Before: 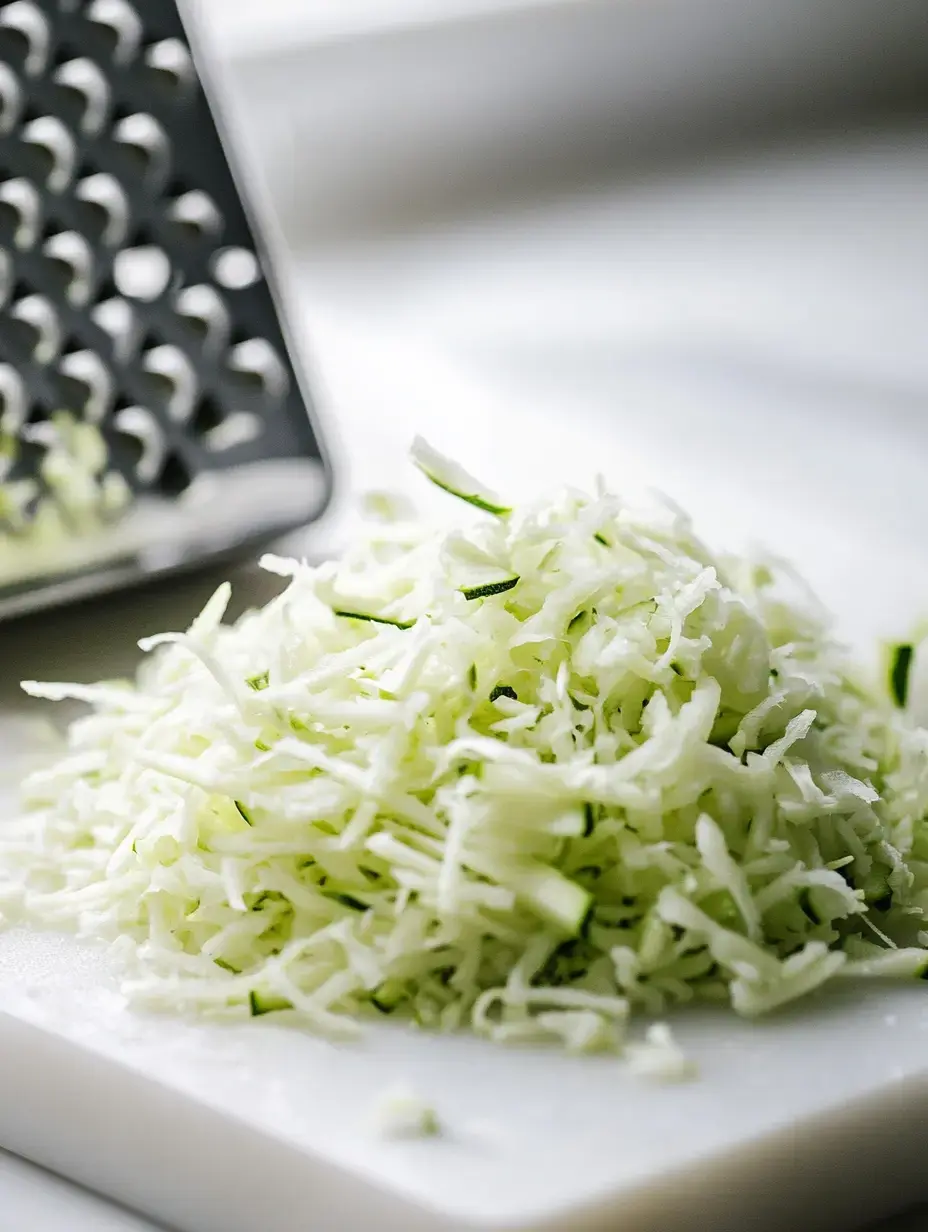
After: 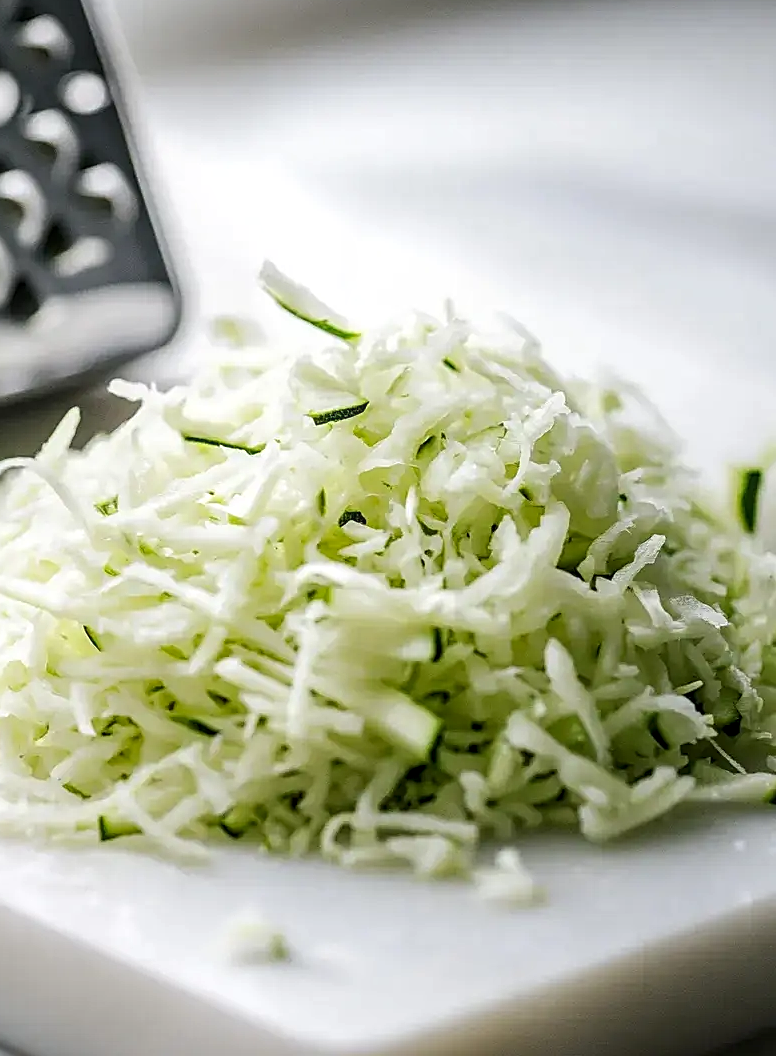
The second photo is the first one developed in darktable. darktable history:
base curve: exposure shift 0, preserve colors none
crop: left 16.315%, top 14.246%
sharpen: on, module defaults
local contrast: on, module defaults
